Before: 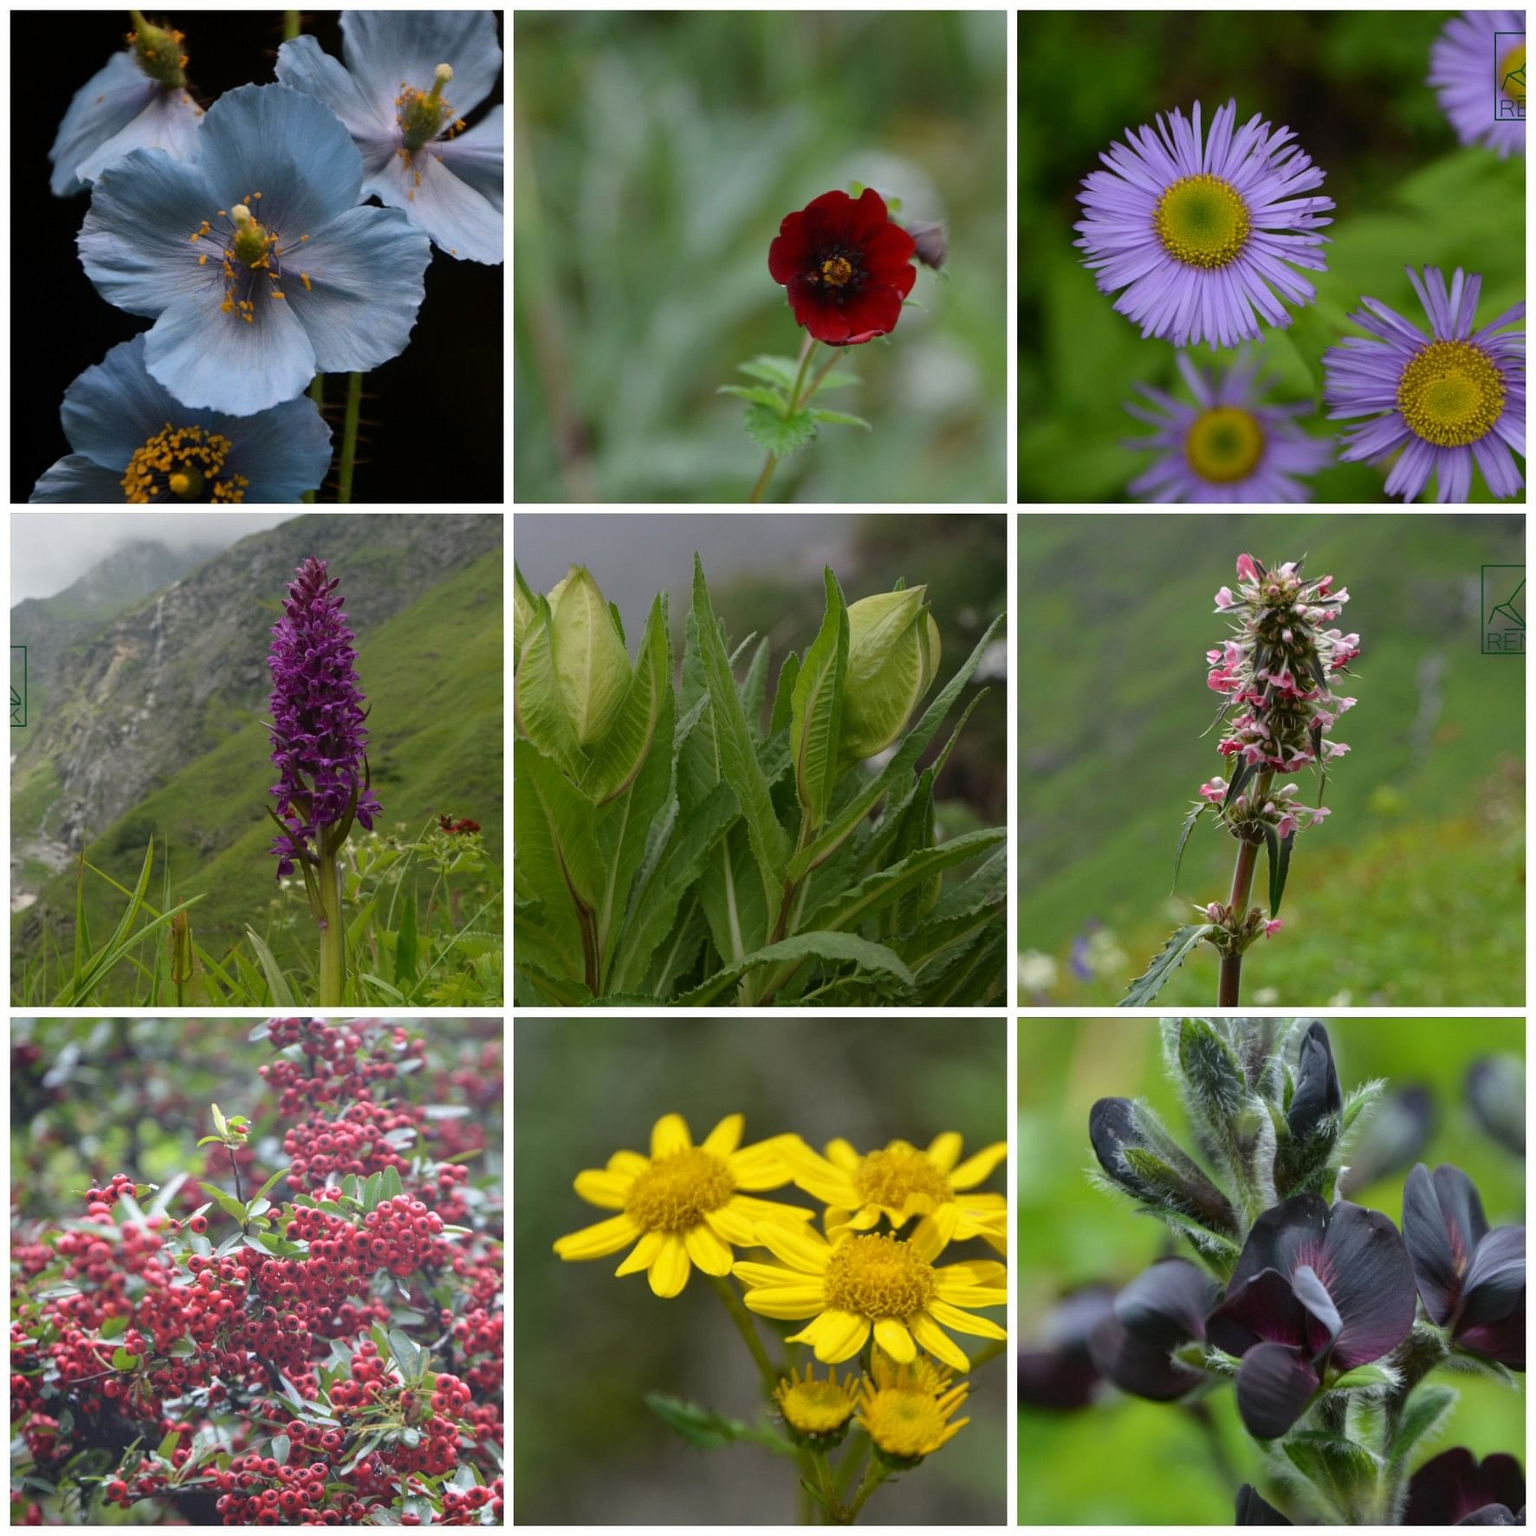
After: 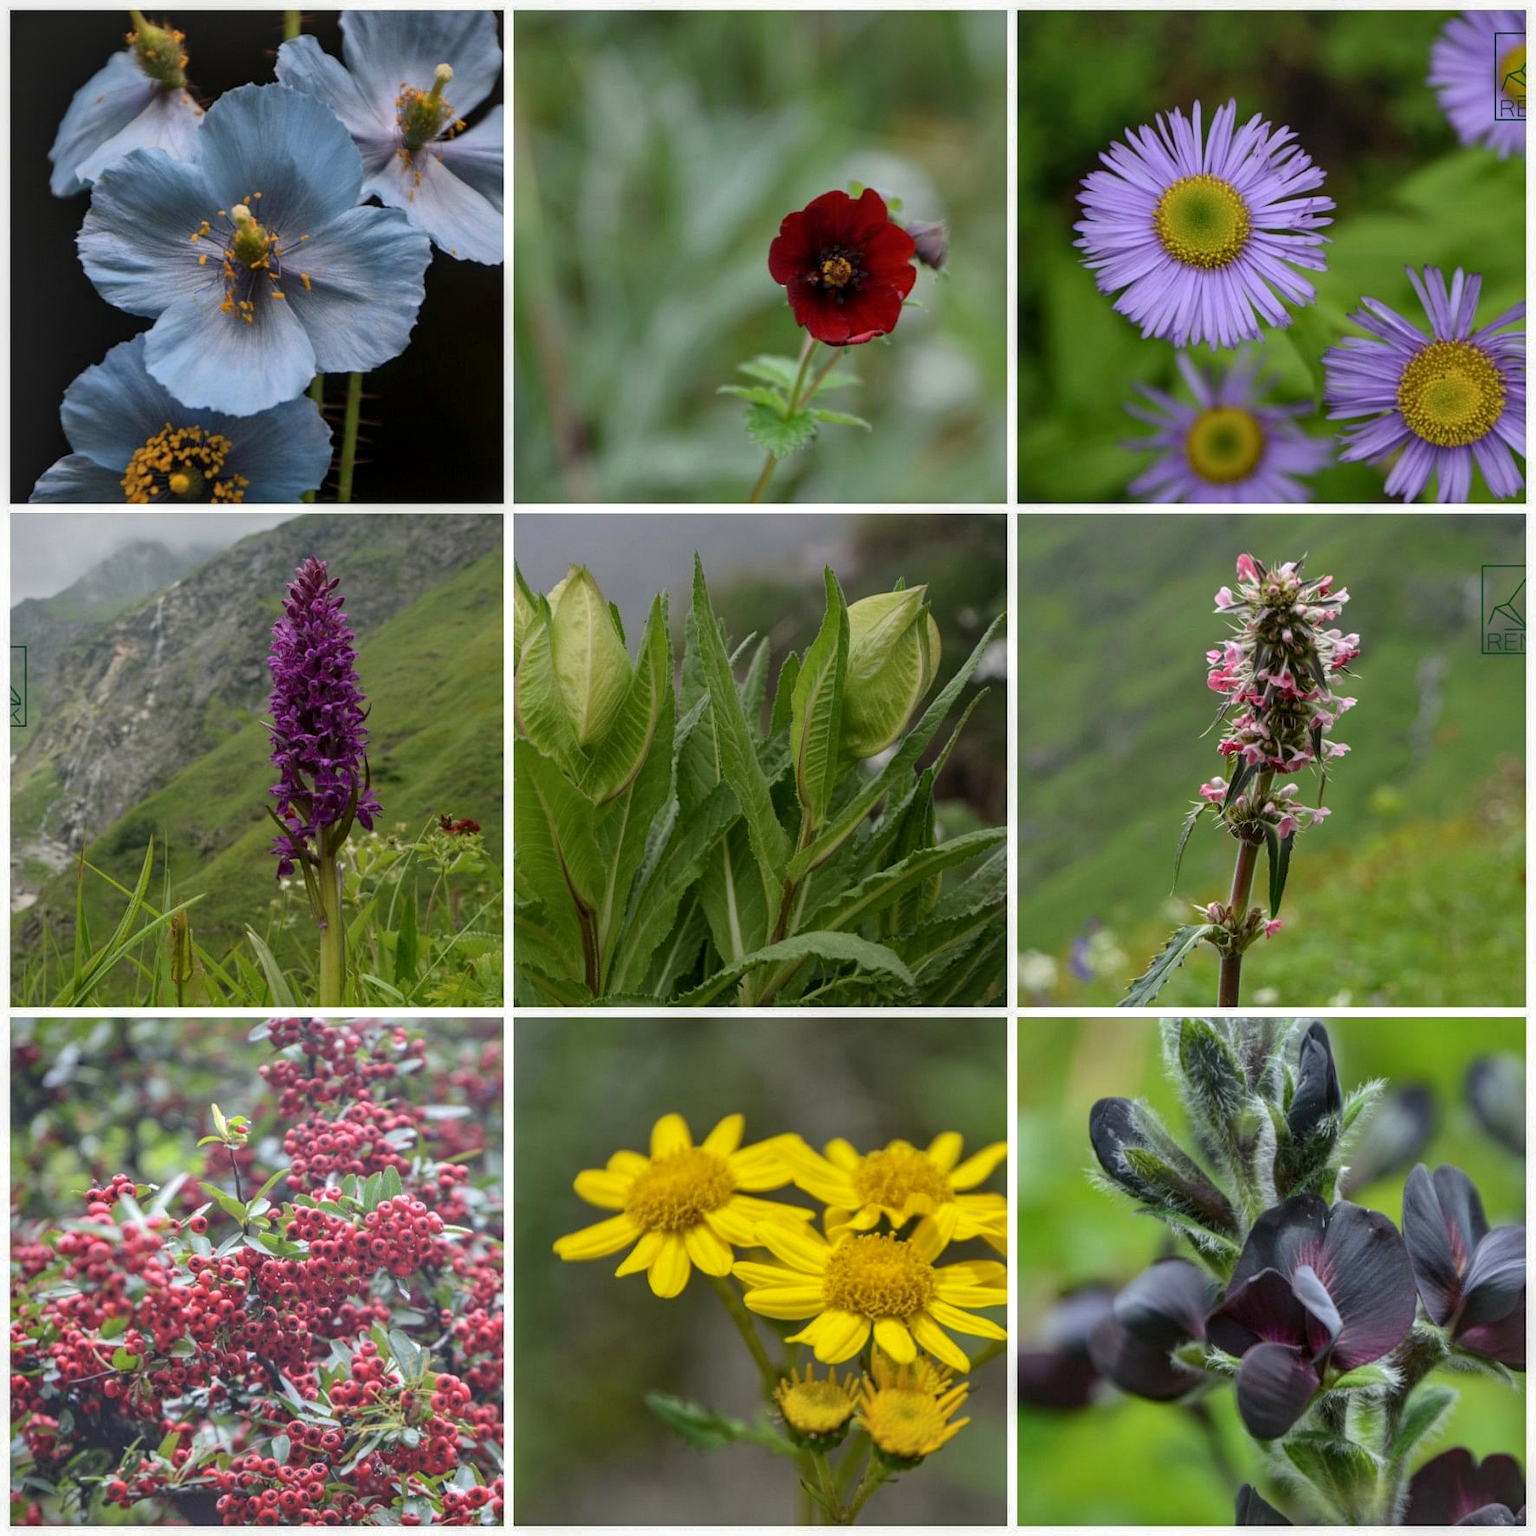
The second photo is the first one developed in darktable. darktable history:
color correction: highlights b* 0.031, saturation 0.988
local contrast: highlights 23%, detail 130%
shadows and highlights: shadows 39.24, highlights -60.03
